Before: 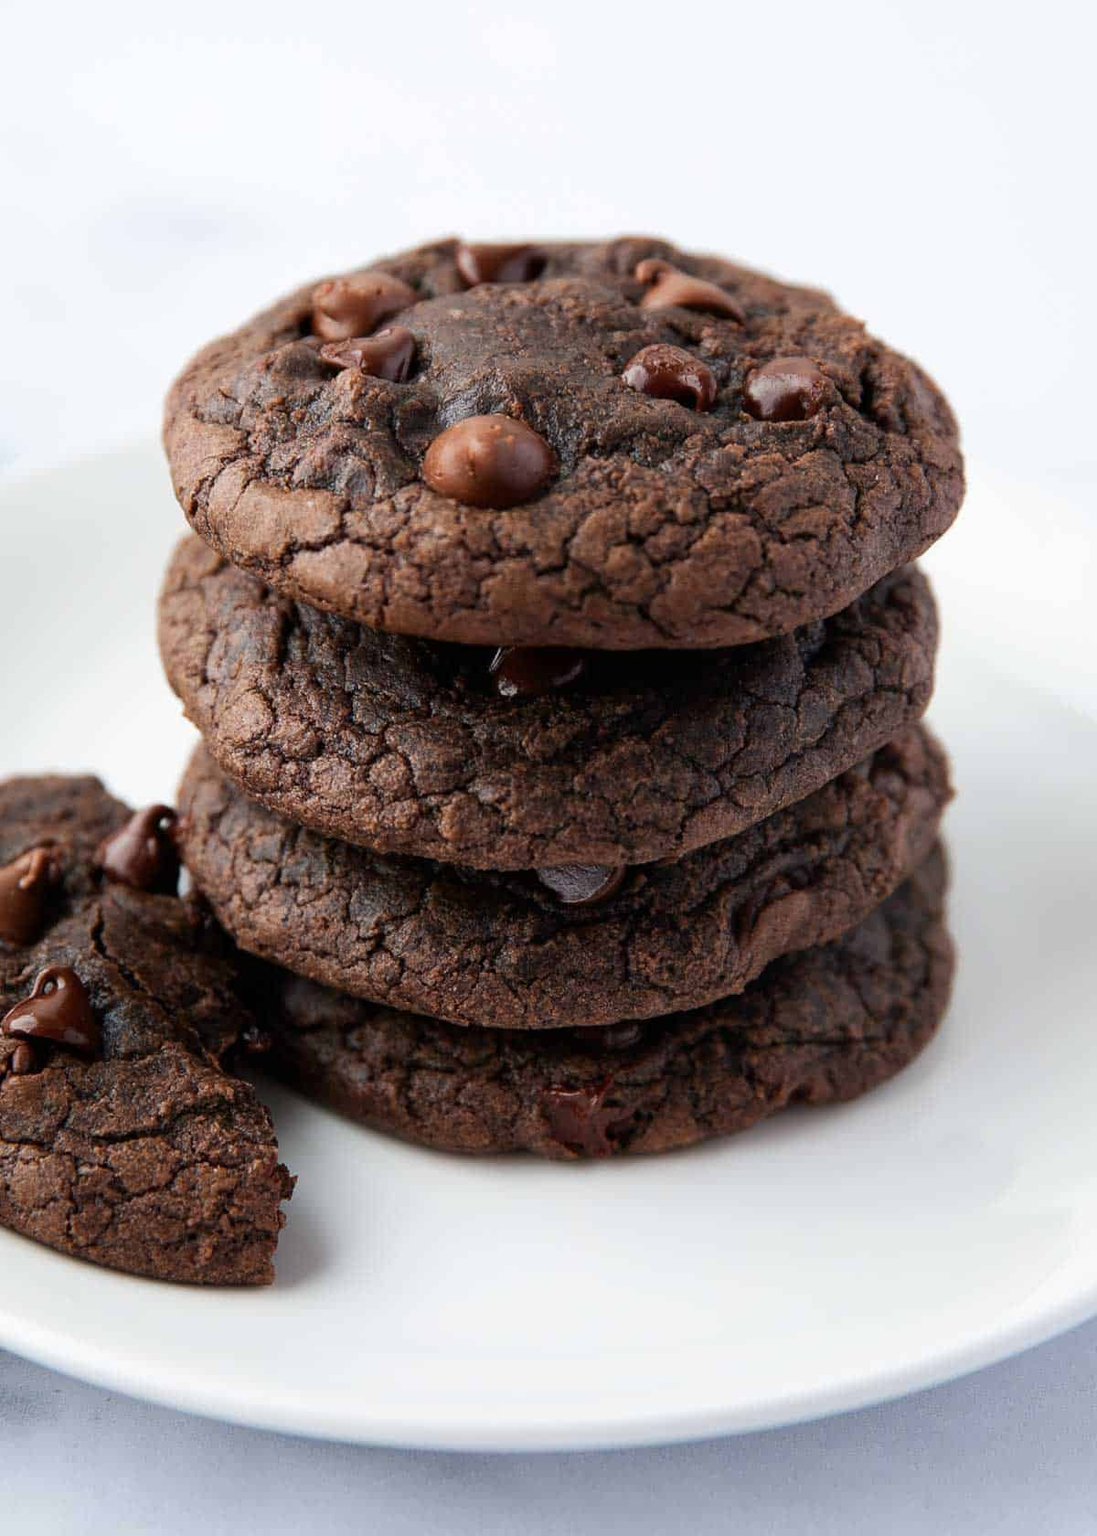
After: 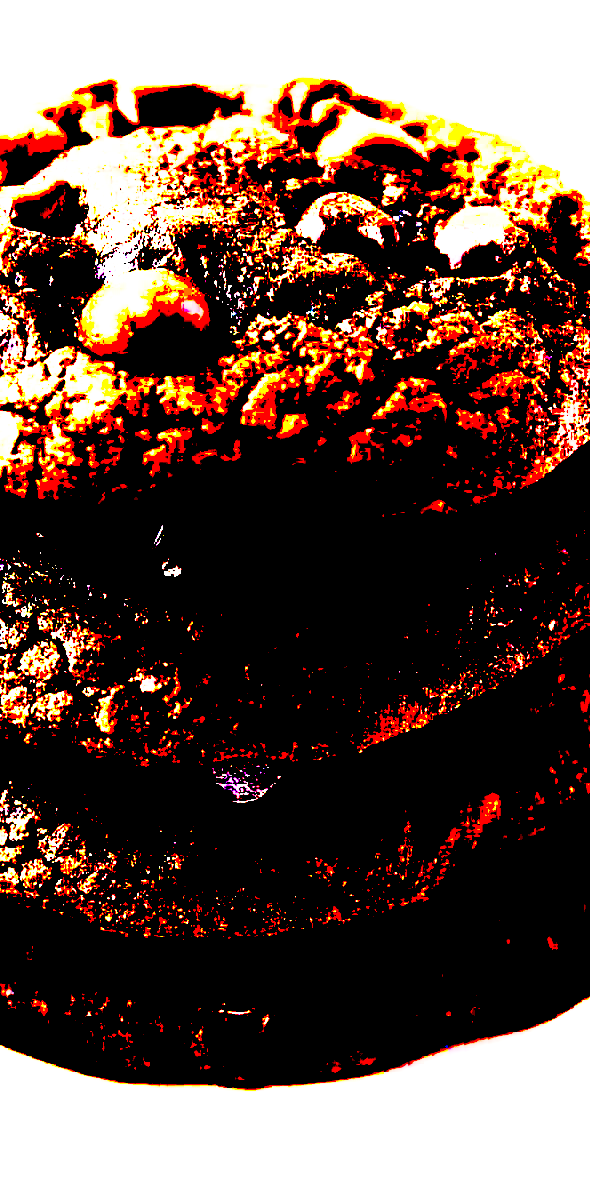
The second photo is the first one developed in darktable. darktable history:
crop: left 32.035%, top 10.974%, right 18.759%, bottom 17.49%
tone curve: curves: ch0 [(0, 0.023) (0.113, 0.081) (0.204, 0.197) (0.498, 0.608) (0.709, 0.819) (0.984, 0.961)]; ch1 [(0, 0) (0.172, 0.123) (0.317, 0.272) (0.414, 0.382) (0.476, 0.479) (0.505, 0.501) (0.528, 0.54) (0.618, 0.647) (0.709, 0.764) (1, 1)]; ch2 [(0, 0) (0.411, 0.424) (0.492, 0.502) (0.521, 0.521) (0.55, 0.576) (0.686, 0.638) (1, 1)]
contrast brightness saturation: contrast 0.096, brightness -0.269, saturation 0.138
exposure: black level correction 0.099, exposure 3.015 EV, compensate highlight preservation false
base curve: curves: ch0 [(0, 0) (0.028, 0.03) (0.121, 0.232) (0.46, 0.748) (0.859, 0.968) (1, 1)], preserve colors none
